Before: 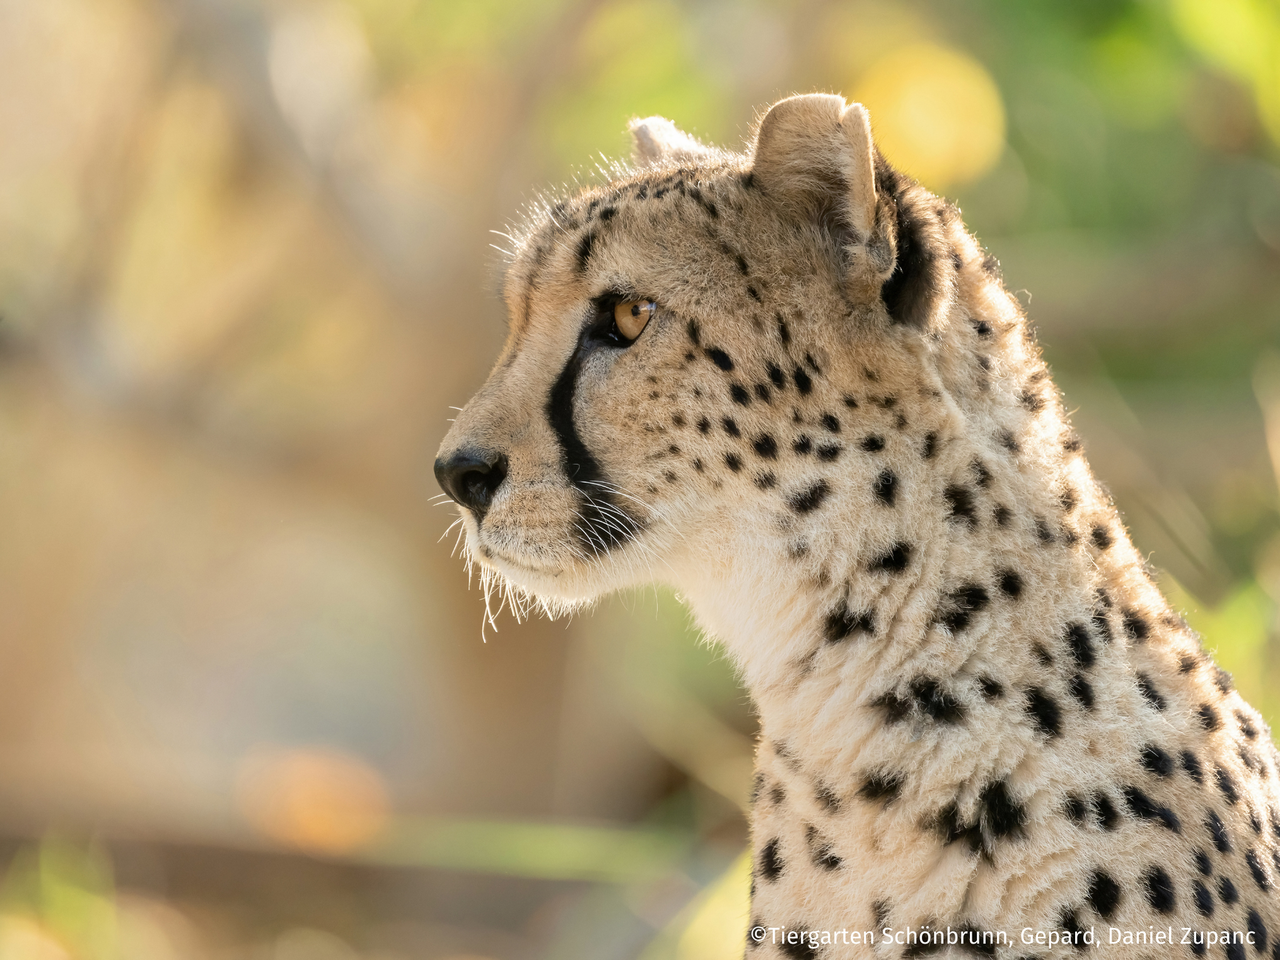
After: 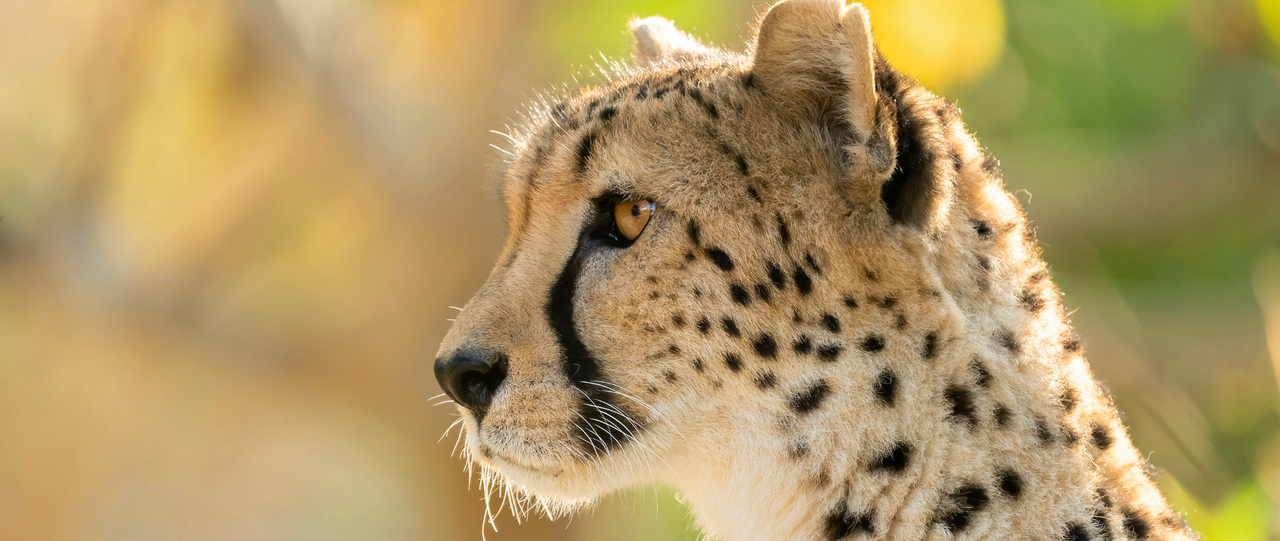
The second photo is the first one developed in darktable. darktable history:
color correction: highlights b* 0.037, saturation 1.34
crop and rotate: top 10.481%, bottom 33.084%
